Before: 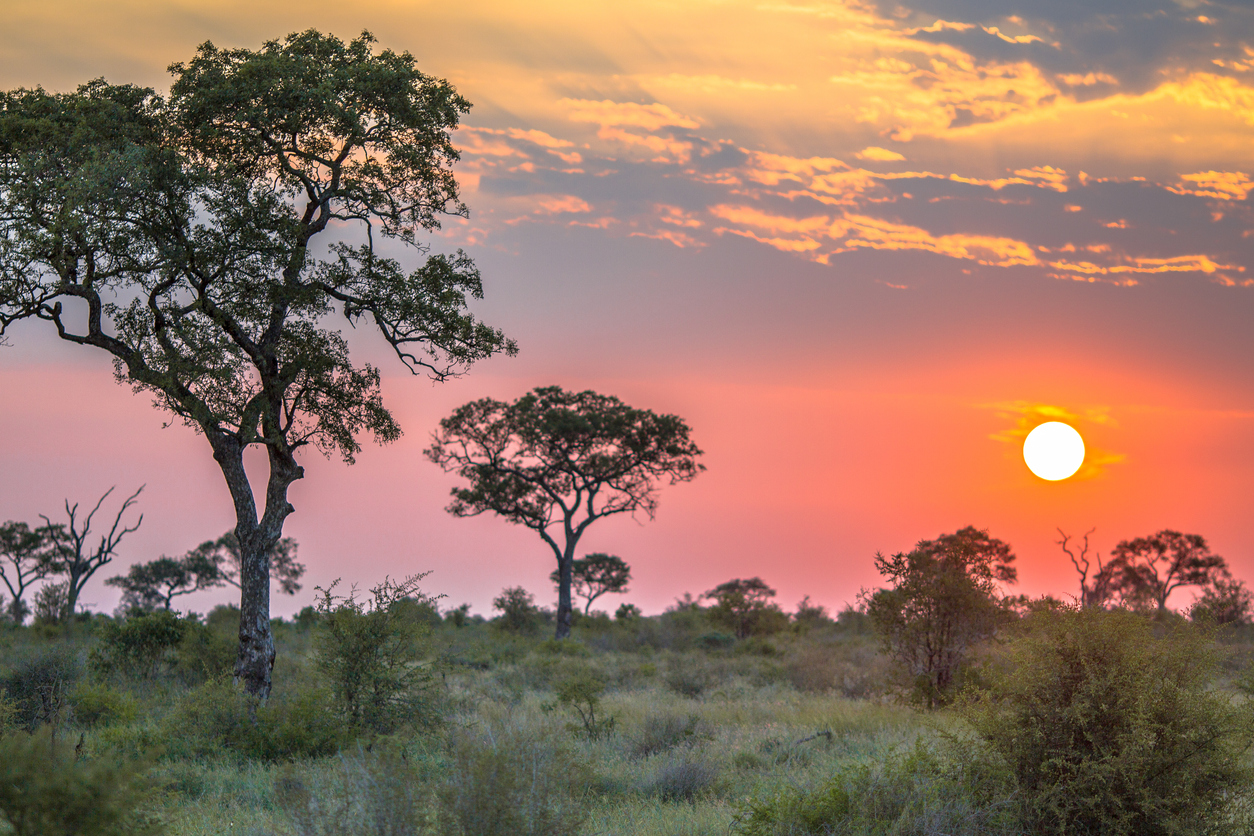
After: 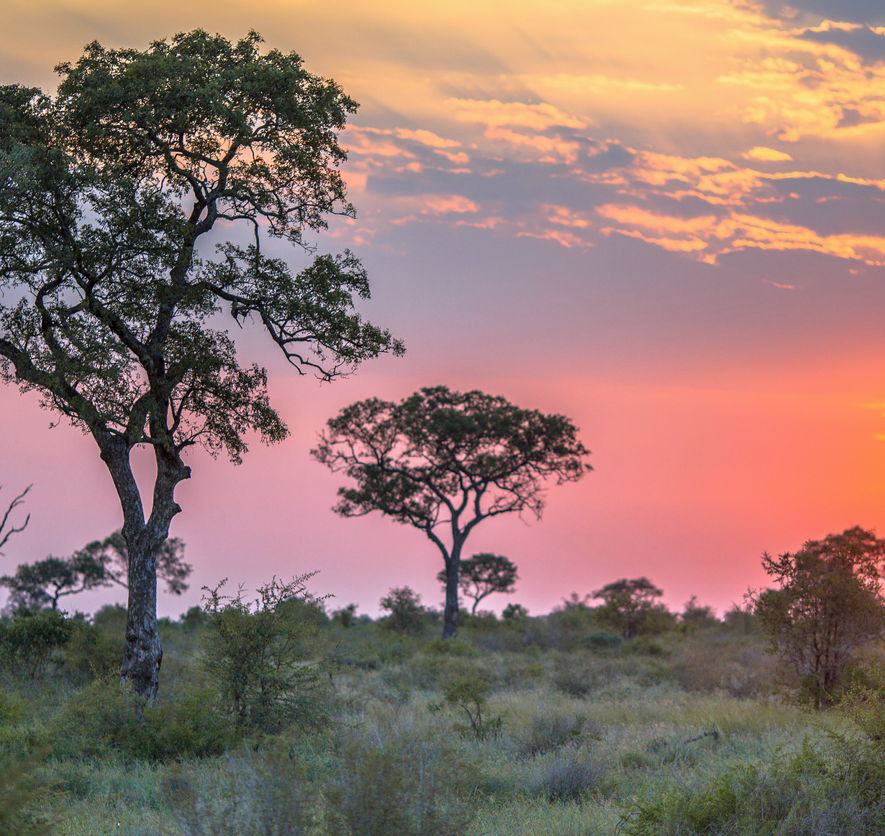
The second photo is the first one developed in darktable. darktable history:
crop and rotate: left 9.013%, right 20.342%
color calibration: illuminant as shot in camera, x 0.358, y 0.373, temperature 4628.91 K
